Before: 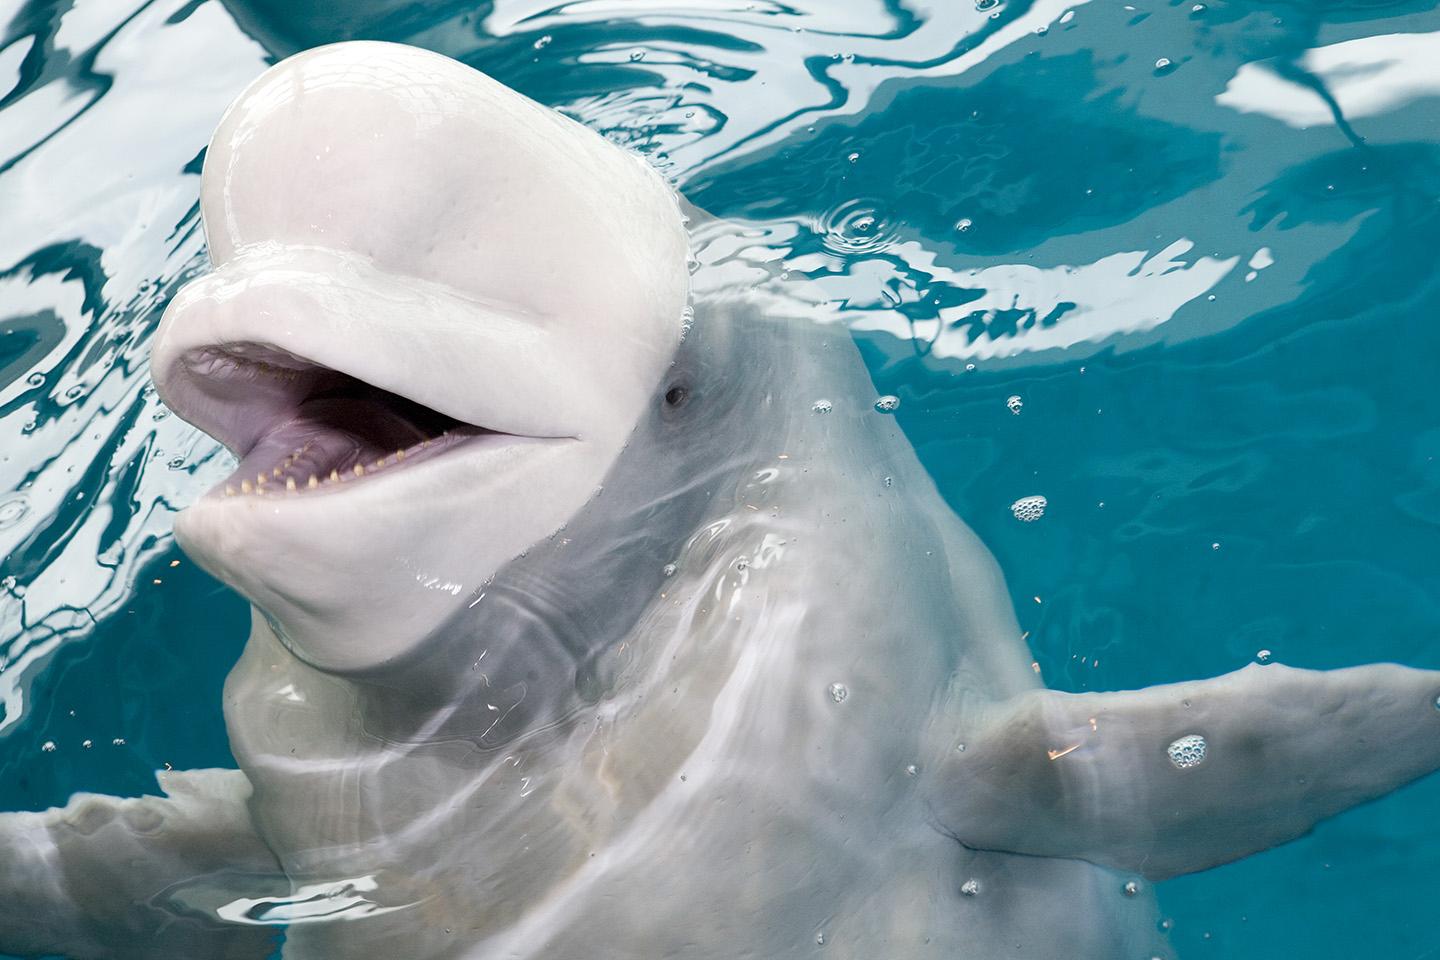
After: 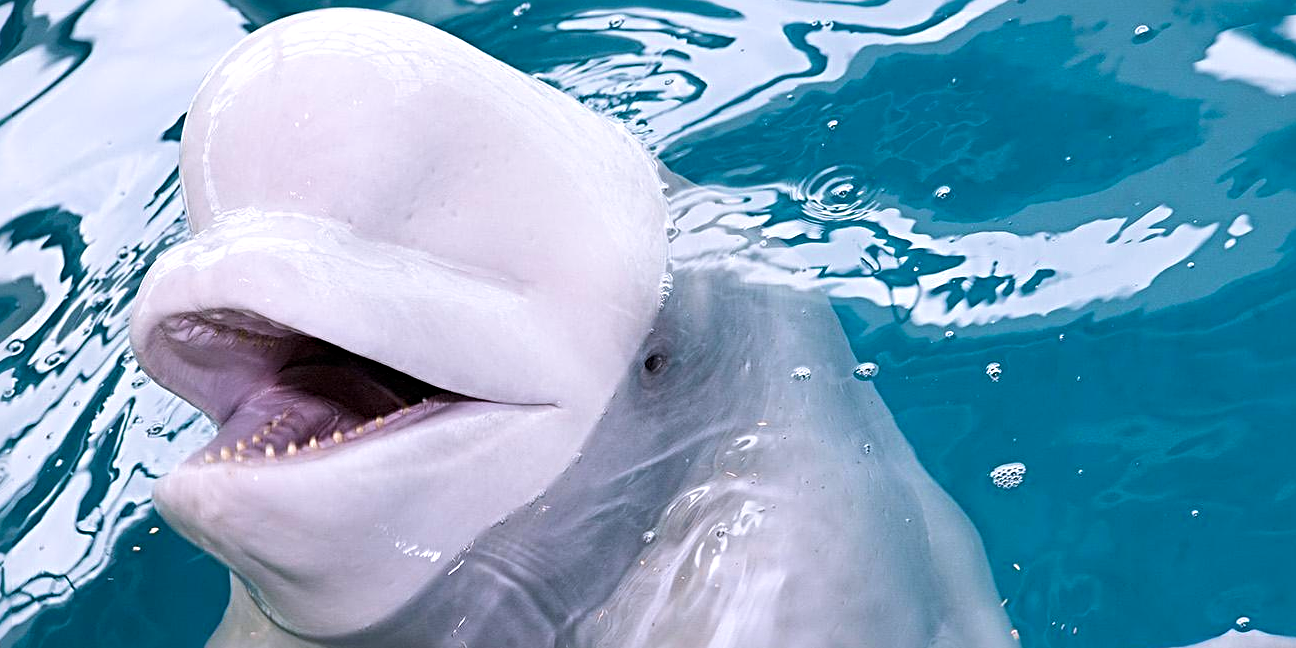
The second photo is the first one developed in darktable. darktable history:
sharpen: radius 4.883
velvia: on, module defaults
crop: left 1.509%, top 3.452%, right 7.696%, bottom 28.452%
white balance: red 1.004, blue 1.096
